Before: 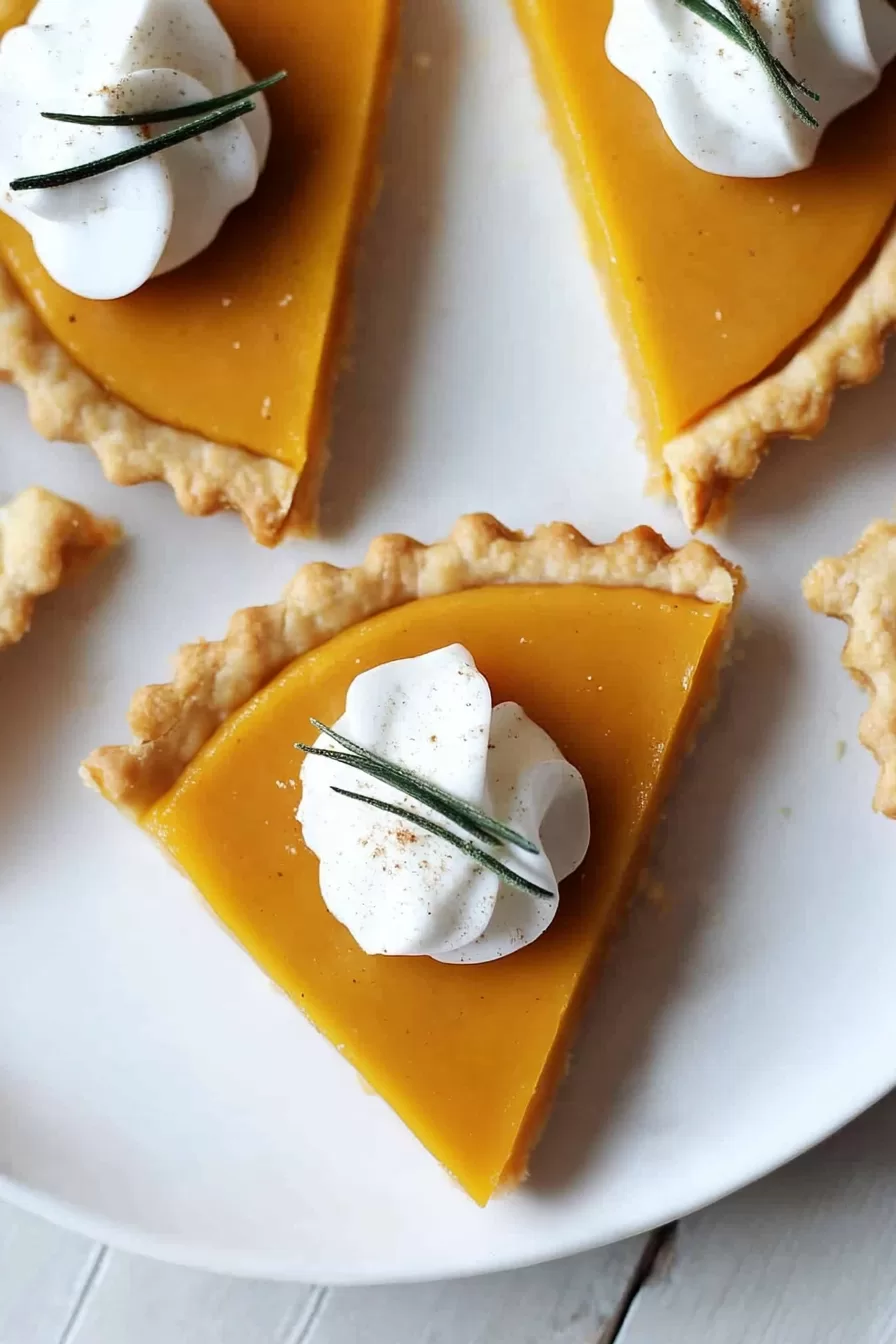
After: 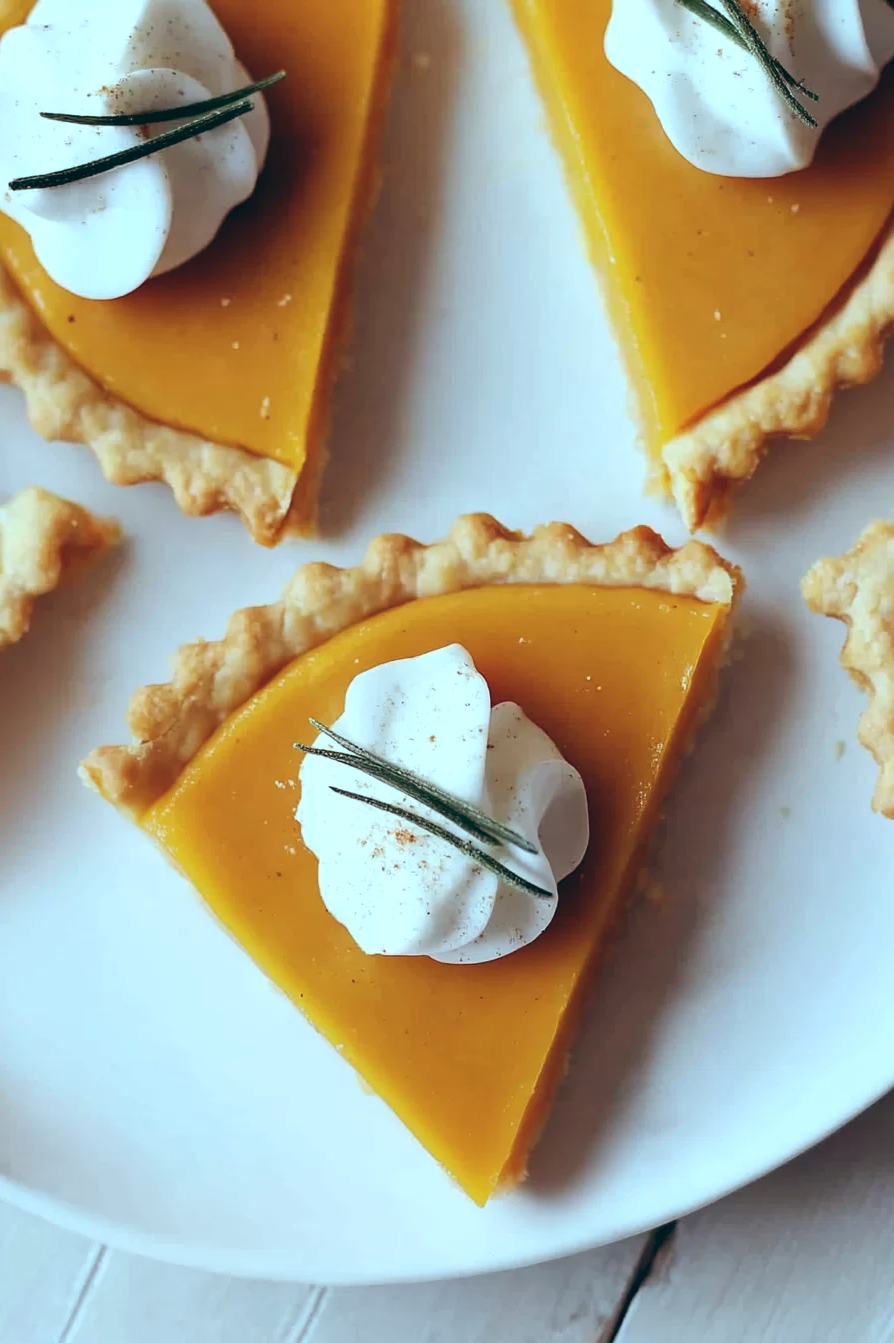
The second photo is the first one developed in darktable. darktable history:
color balance: lift [1.003, 0.993, 1.001, 1.007], gamma [1.018, 1.072, 0.959, 0.928], gain [0.974, 0.873, 1.031, 1.127]
crop and rotate: left 0.126%
